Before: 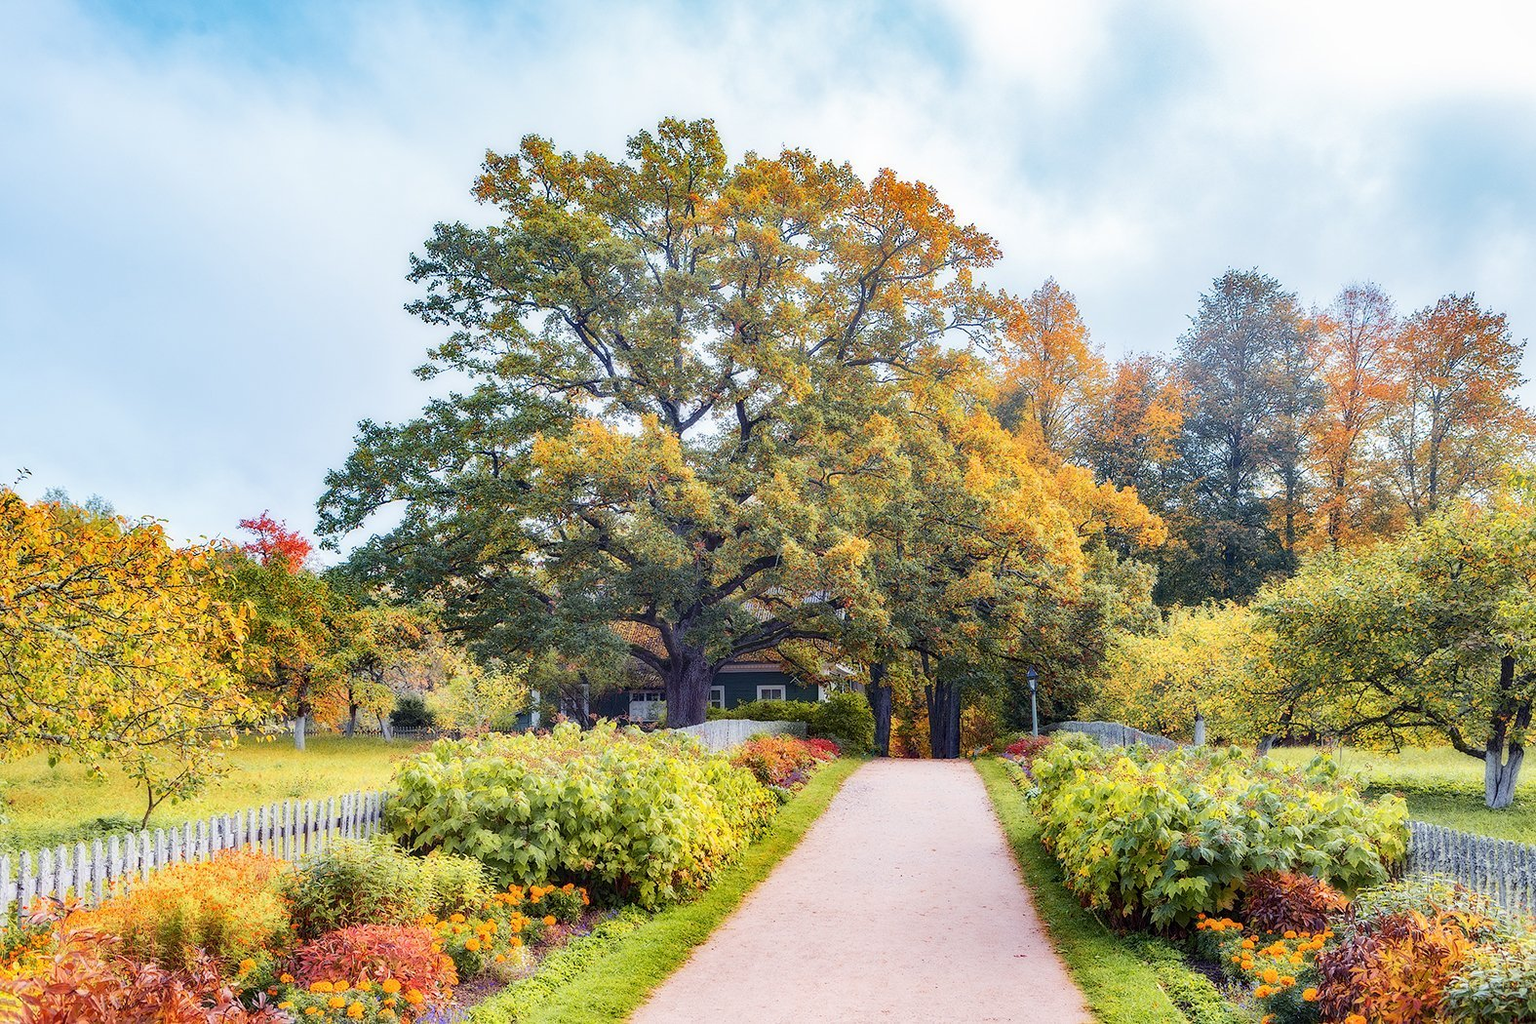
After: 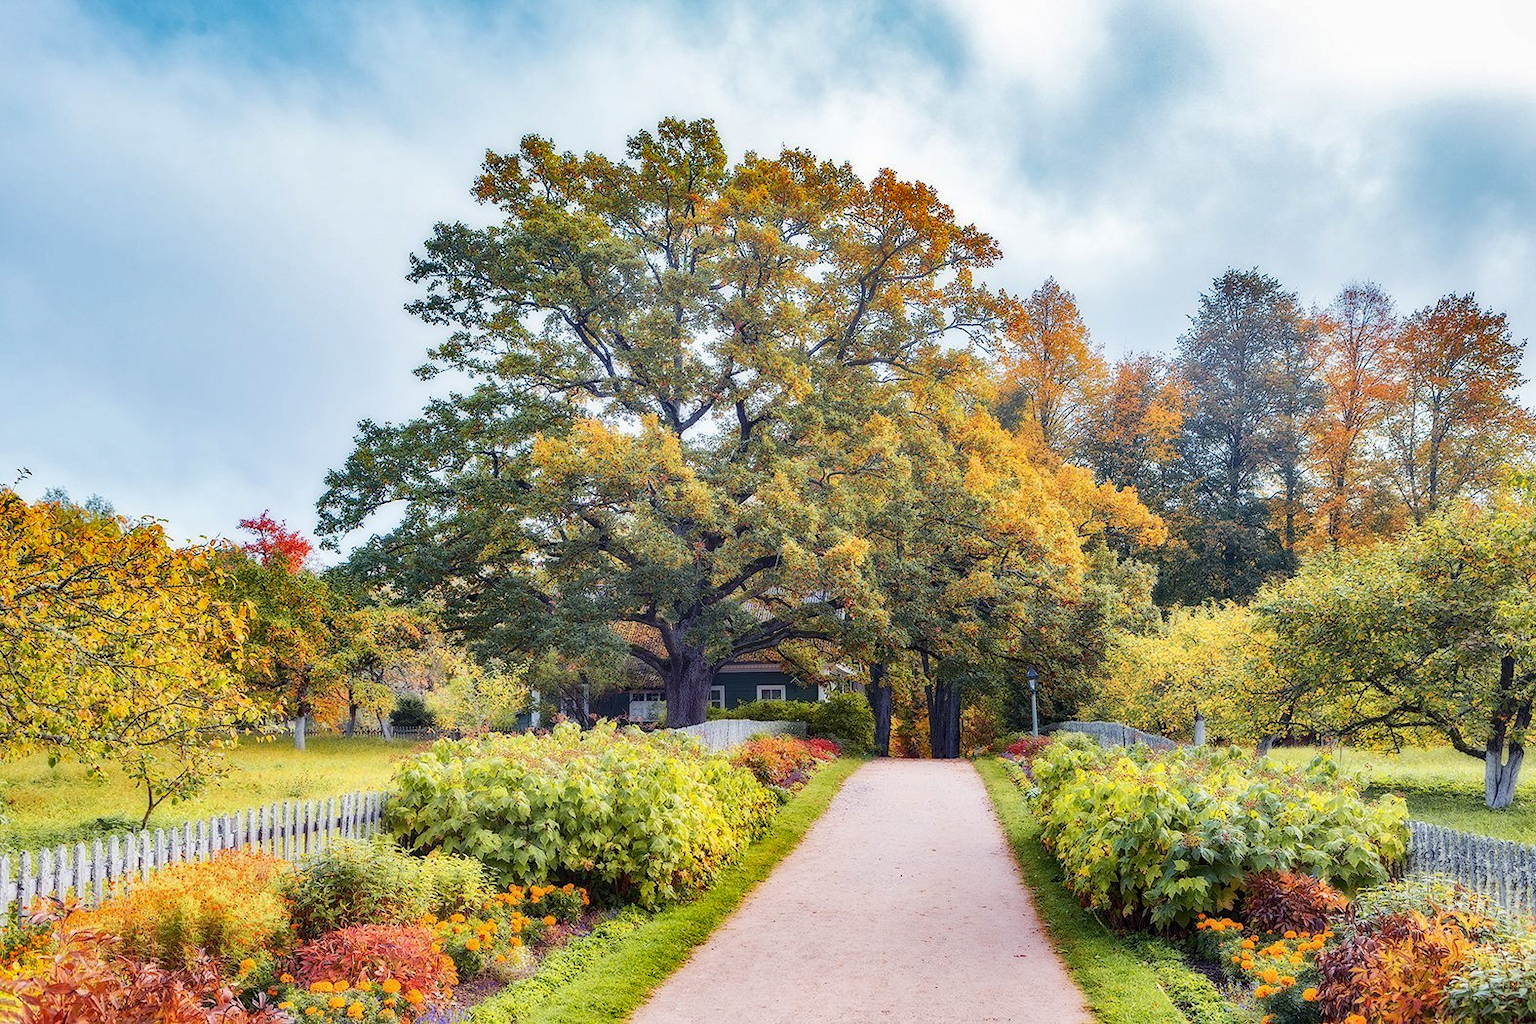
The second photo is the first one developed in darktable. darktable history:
shadows and highlights: shadows 58.44, soften with gaussian
